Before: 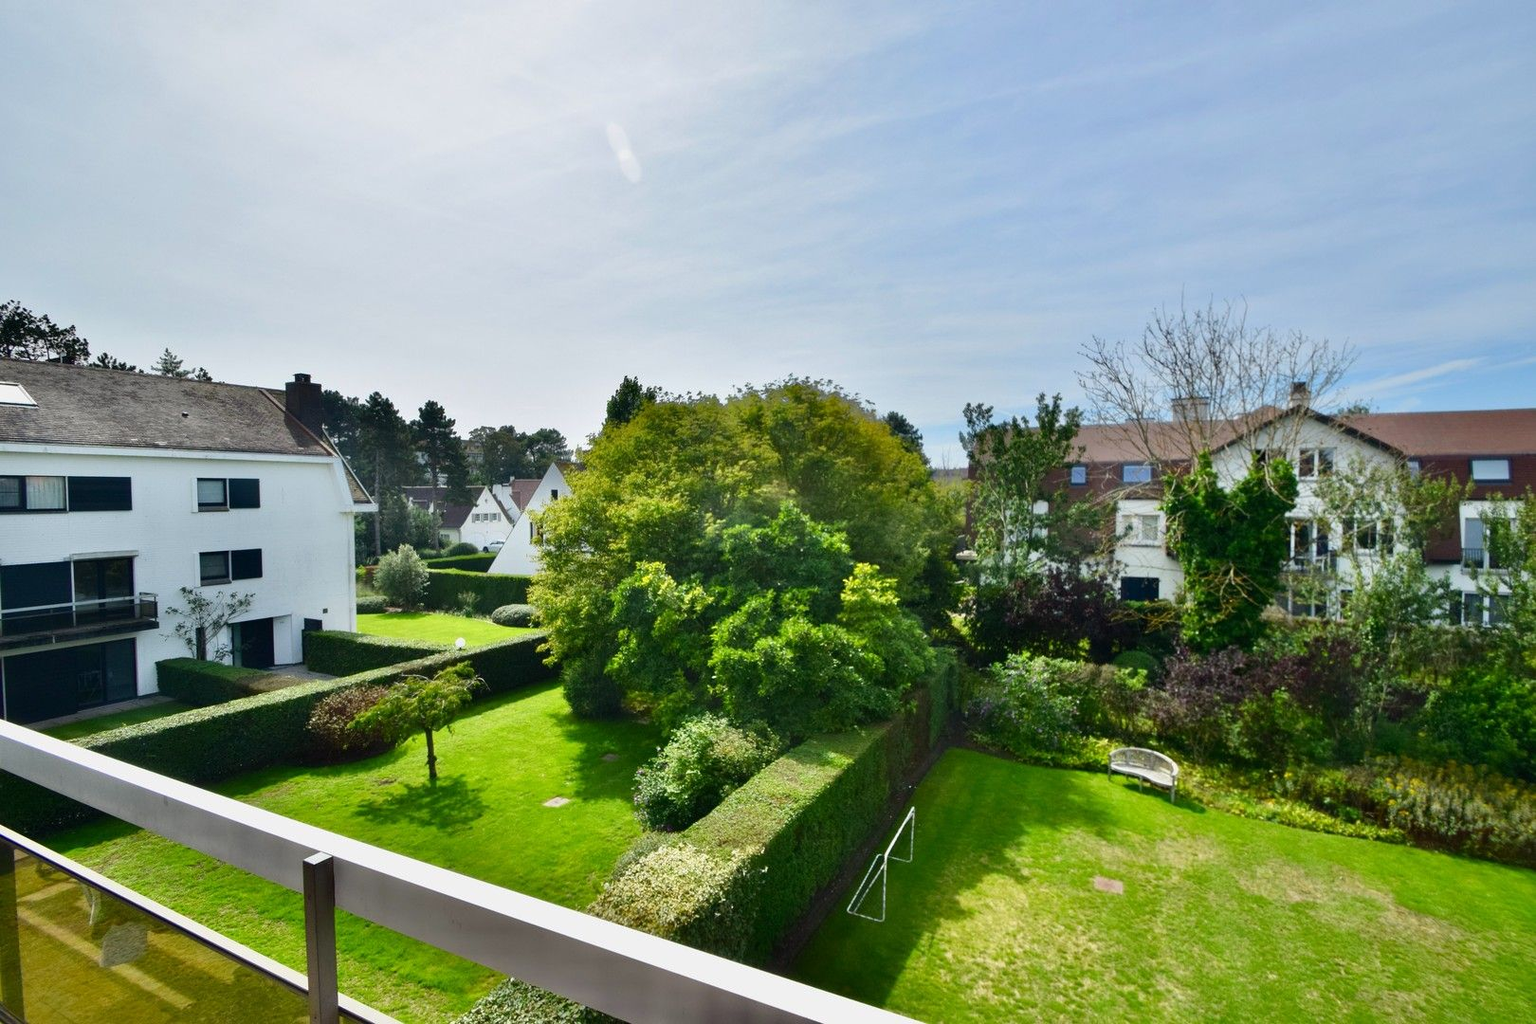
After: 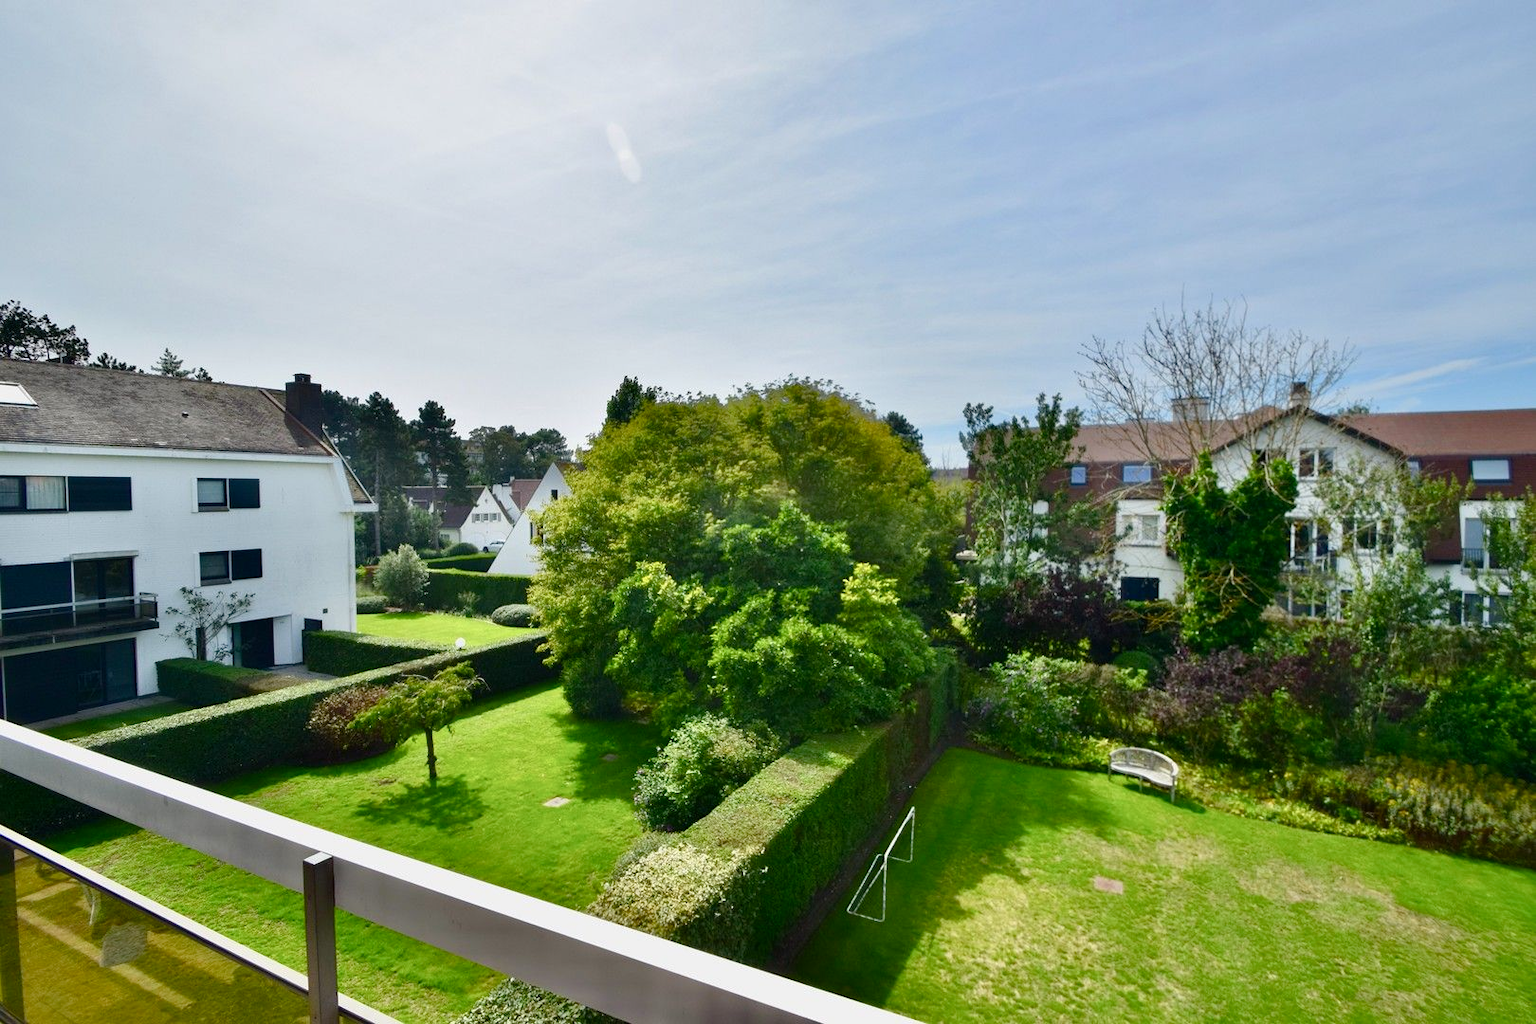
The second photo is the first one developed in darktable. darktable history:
color balance rgb: perceptual saturation grading › global saturation 0.591%, perceptual saturation grading › highlights -15.104%, perceptual saturation grading › shadows 24.078%, global vibrance 9.964%
exposure: exposure -0.005 EV, compensate highlight preservation false
